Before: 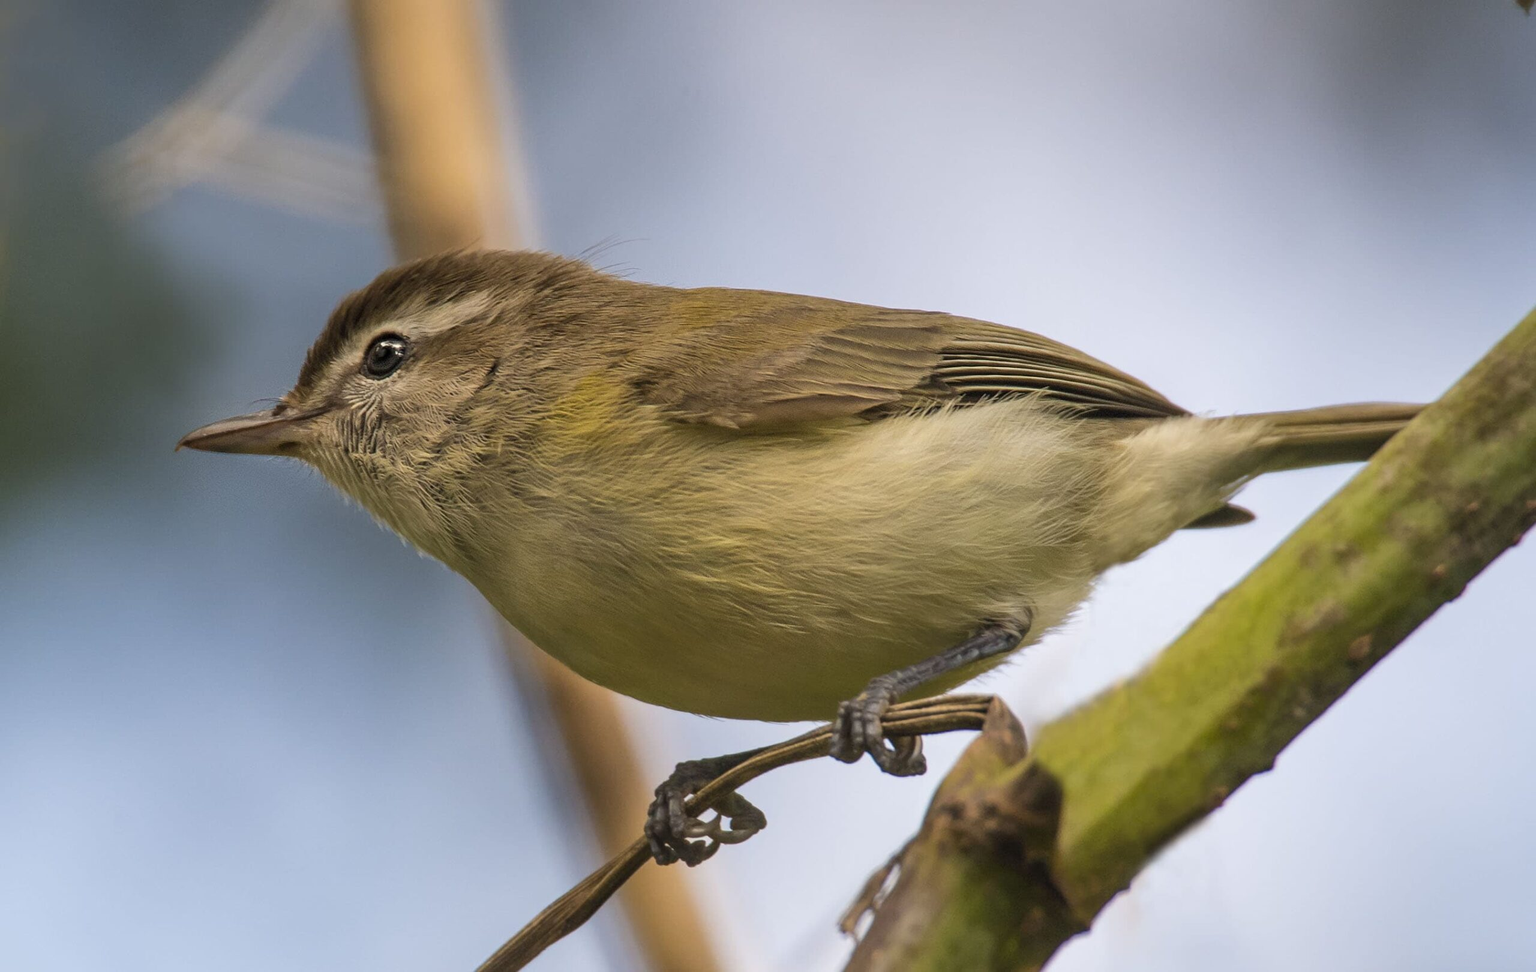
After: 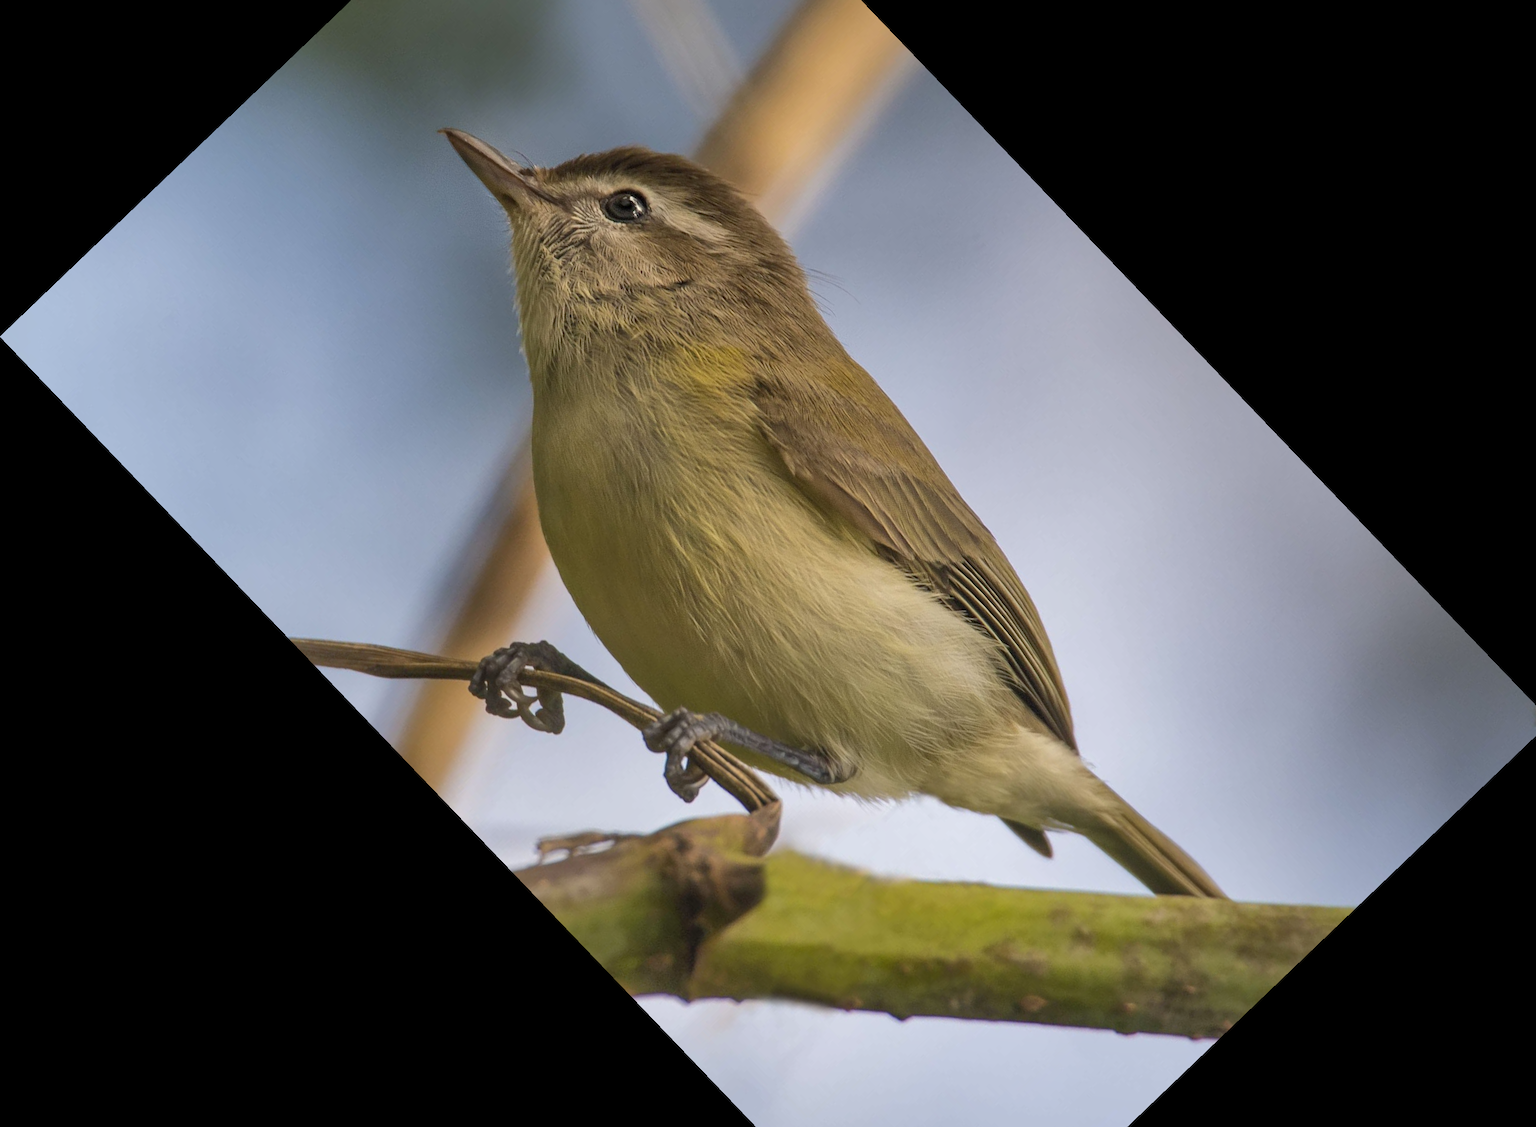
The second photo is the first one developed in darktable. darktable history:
rotate and perspective: automatic cropping off
crop and rotate: angle -46.26°, top 16.234%, right 0.912%, bottom 11.704%
shadows and highlights: on, module defaults
